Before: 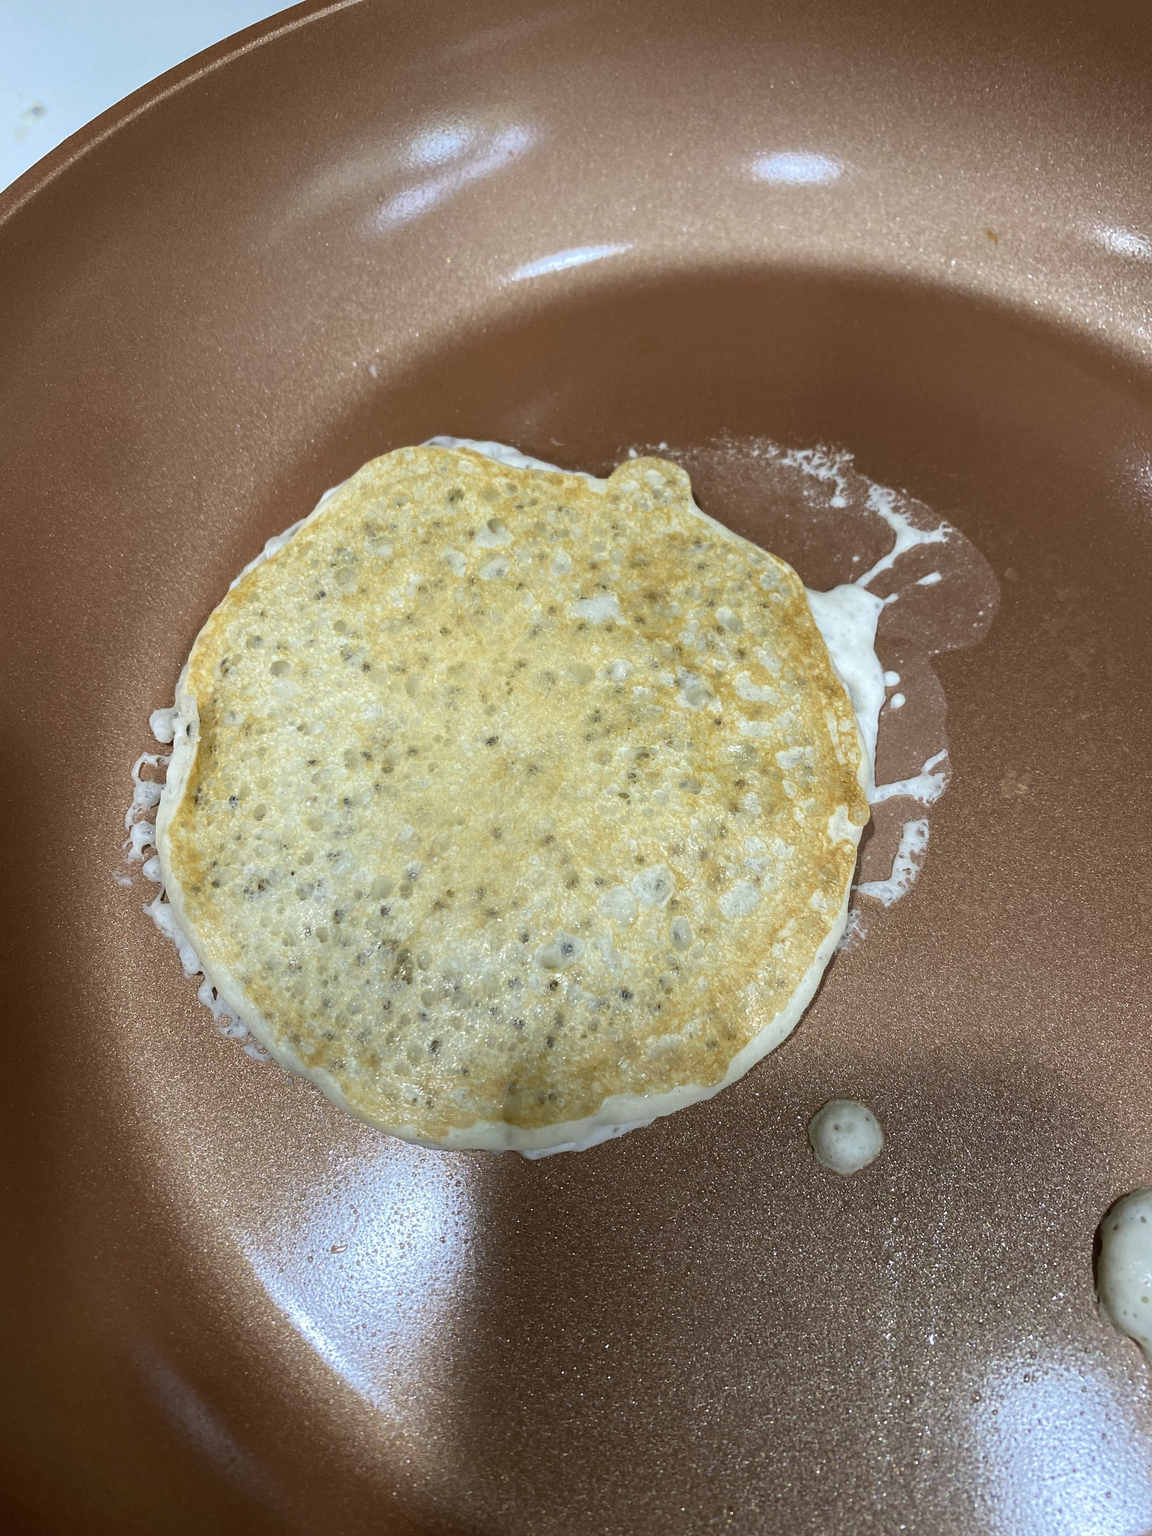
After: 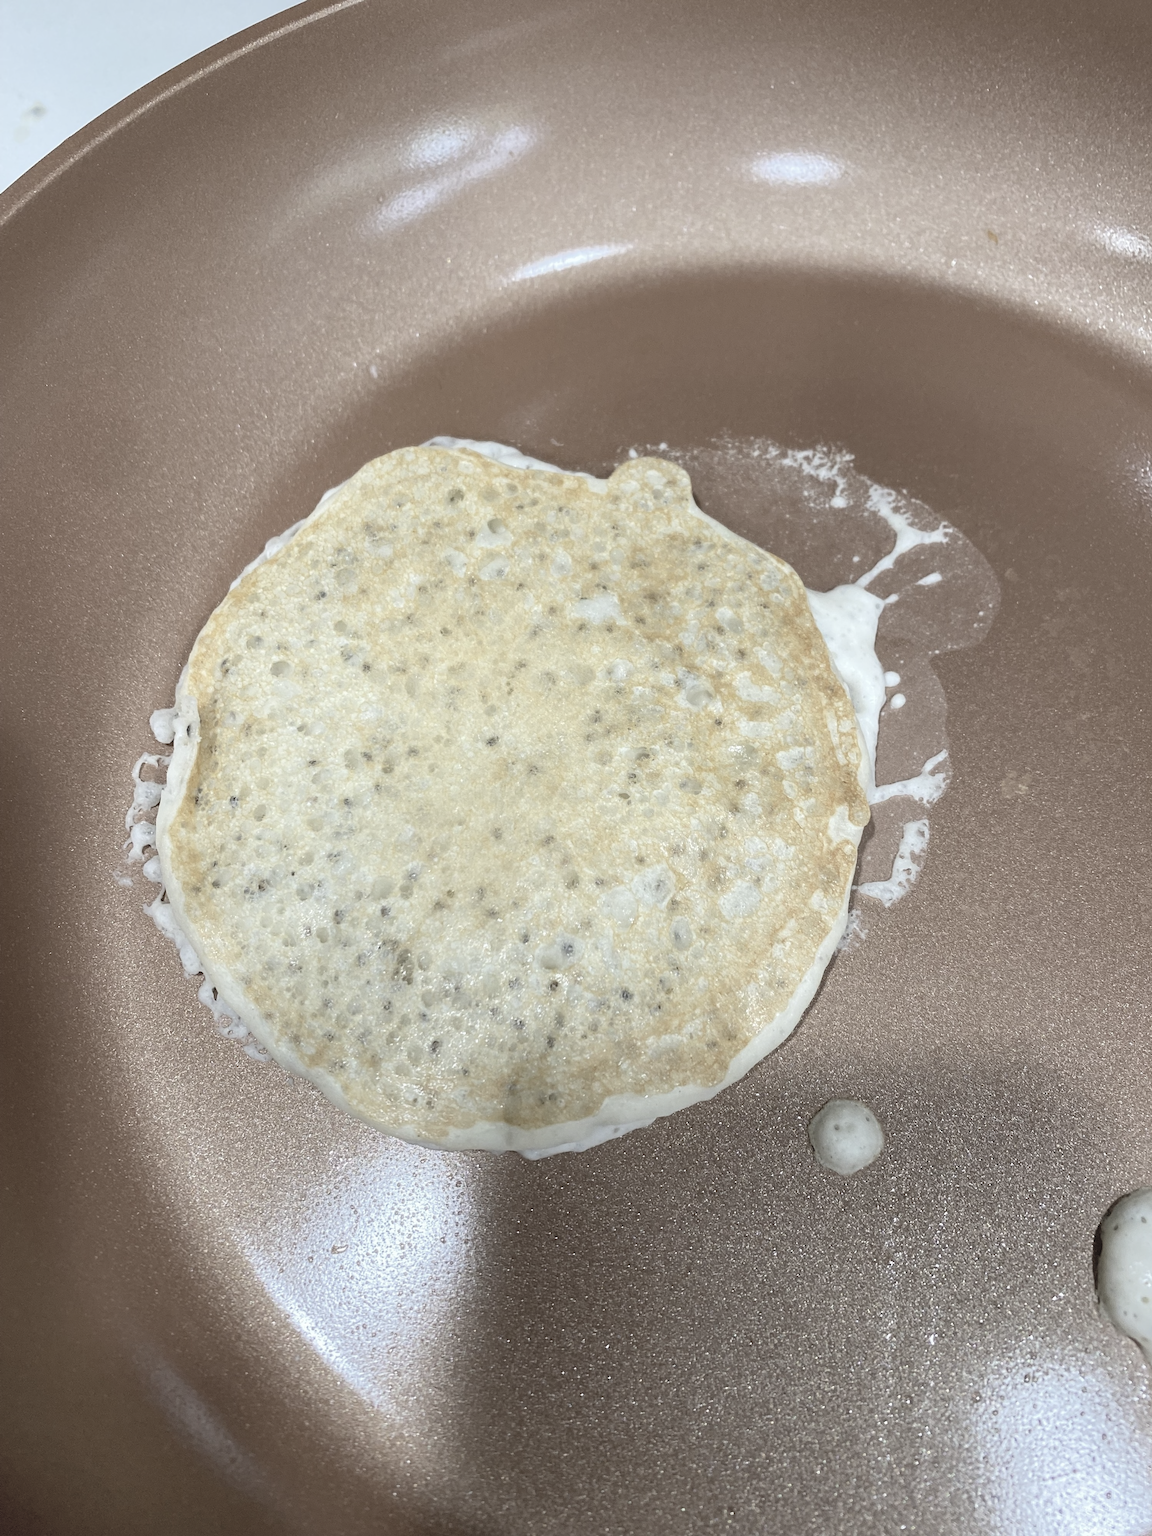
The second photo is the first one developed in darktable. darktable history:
contrast brightness saturation: brightness 0.186, saturation -0.483
